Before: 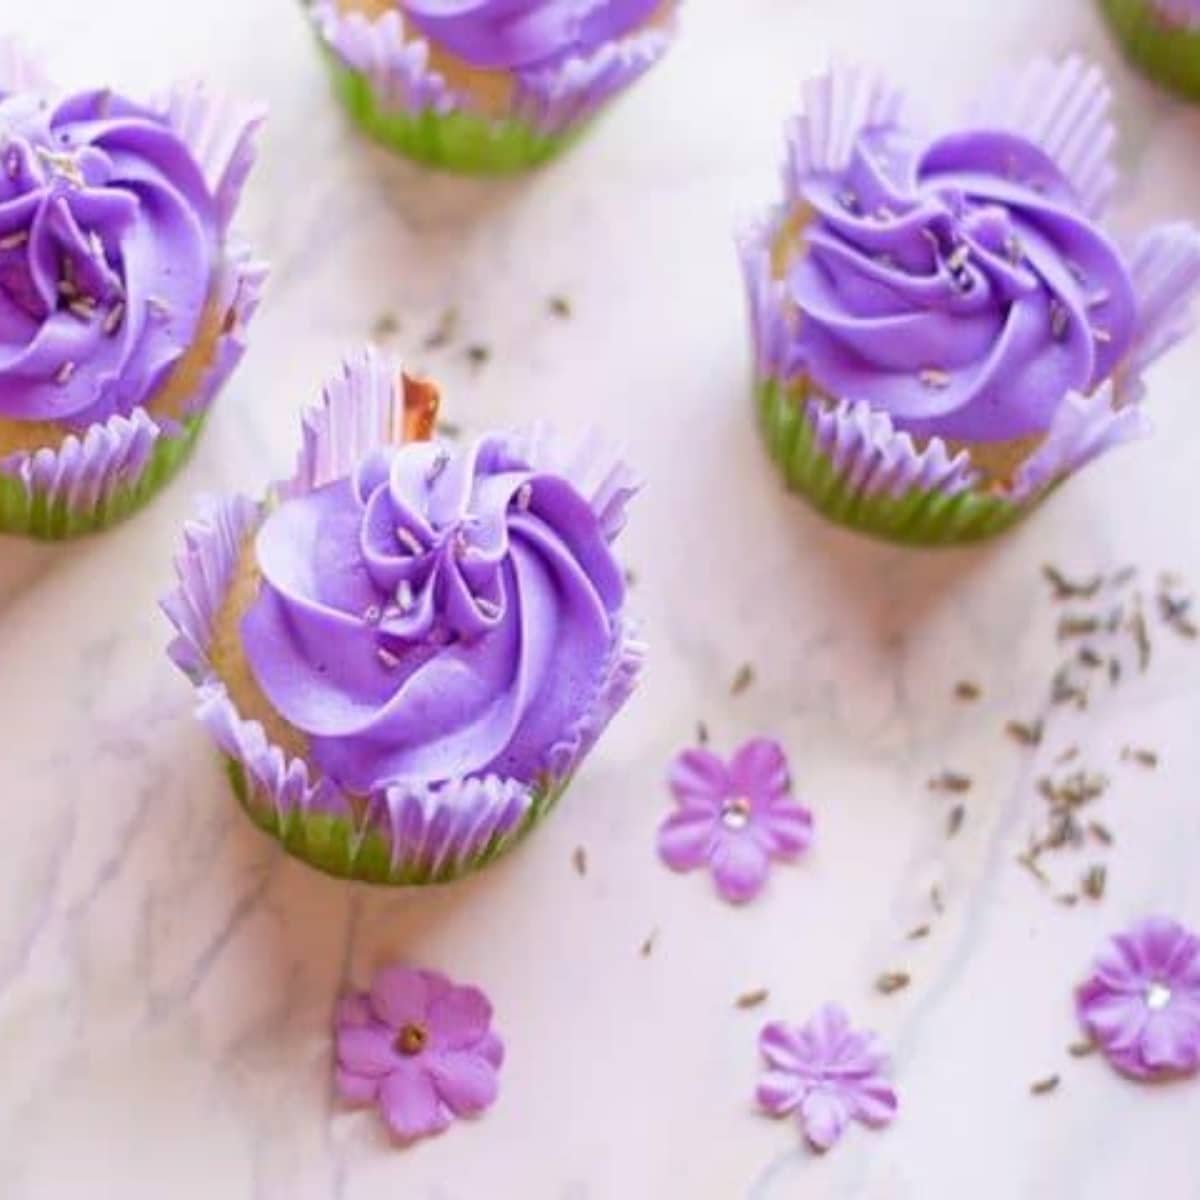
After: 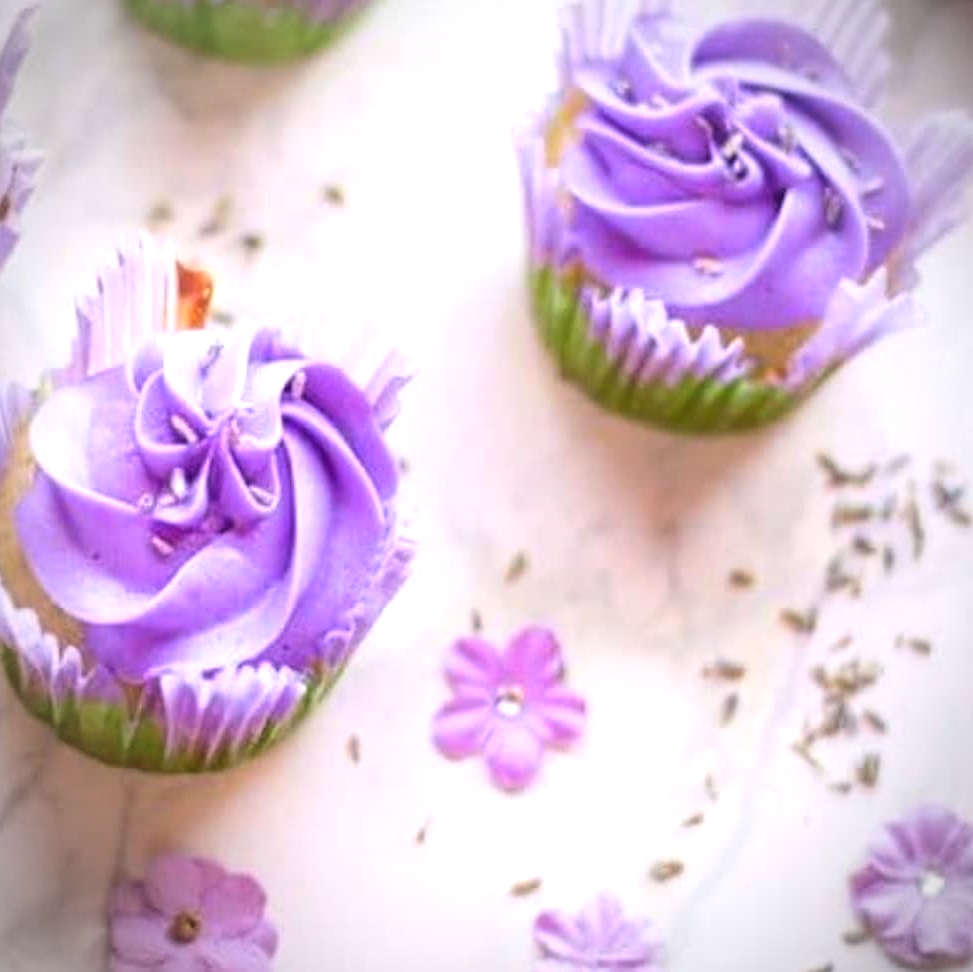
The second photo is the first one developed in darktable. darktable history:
vignetting: unbound false
exposure: exposure 0.2 EV, compensate highlight preservation false
crop: left 18.861%, top 9.381%, right 0.001%, bottom 9.595%
contrast brightness saturation: contrast 0.053, brightness 0.056, saturation 0.013
tone equalizer: -8 EV 0 EV, -7 EV 0.002 EV, -6 EV -0.002 EV, -5 EV -0.007 EV, -4 EV -0.087 EV, -3 EV -0.204 EV, -2 EV -0.264 EV, -1 EV 0.087 EV, +0 EV 0.325 EV
